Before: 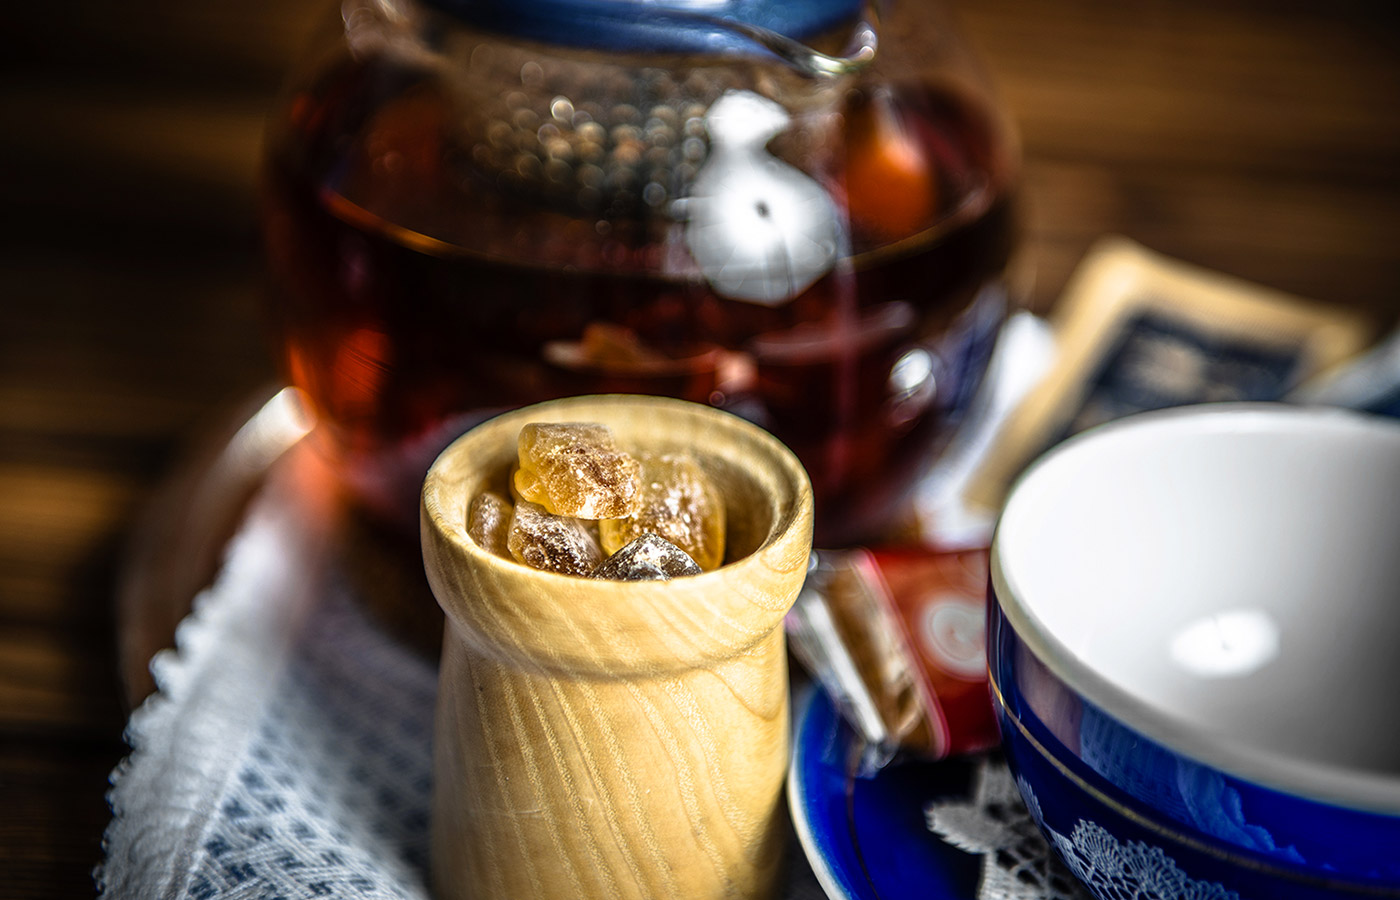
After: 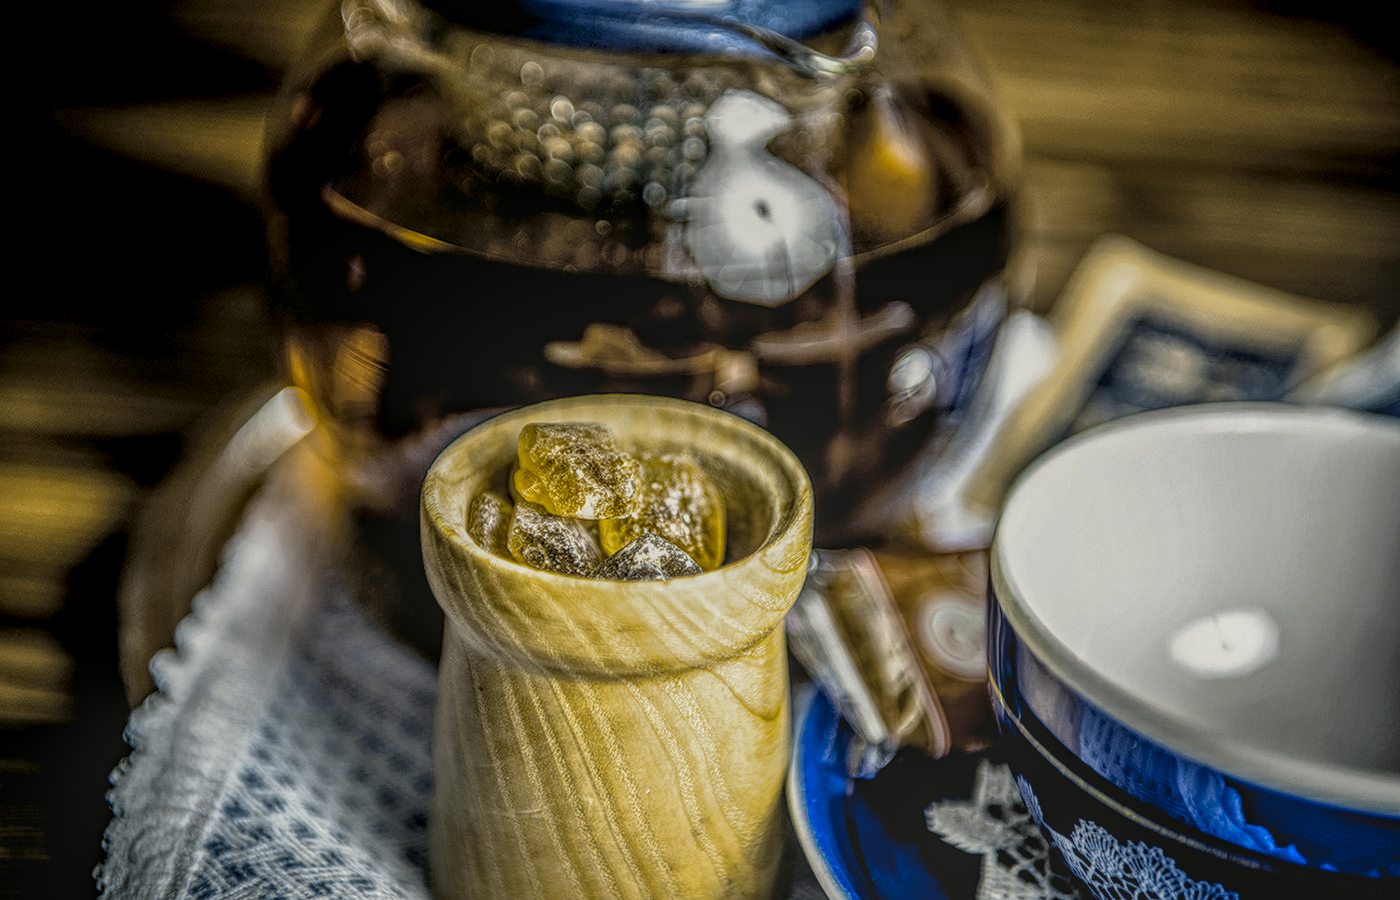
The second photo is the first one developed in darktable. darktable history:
shadows and highlights: low approximation 0.01, soften with gaussian
tone curve: curves: ch1 [(0, 0) (0.173, 0.145) (0.467, 0.477) (0.808, 0.611) (1, 1)]; ch2 [(0, 0) (0.255, 0.314) (0.498, 0.509) (0.694, 0.64) (1, 1)], color space Lab, independent channels, preserve colors none
color balance rgb: shadows lift › chroma 2%, shadows lift › hue 217.2°, power › hue 60°, highlights gain › chroma 1%, highlights gain › hue 69.6°, global offset › luminance -0.5%, perceptual saturation grading › global saturation 15%, global vibrance 15%
local contrast: highlights 20%, shadows 30%, detail 200%, midtone range 0.2
